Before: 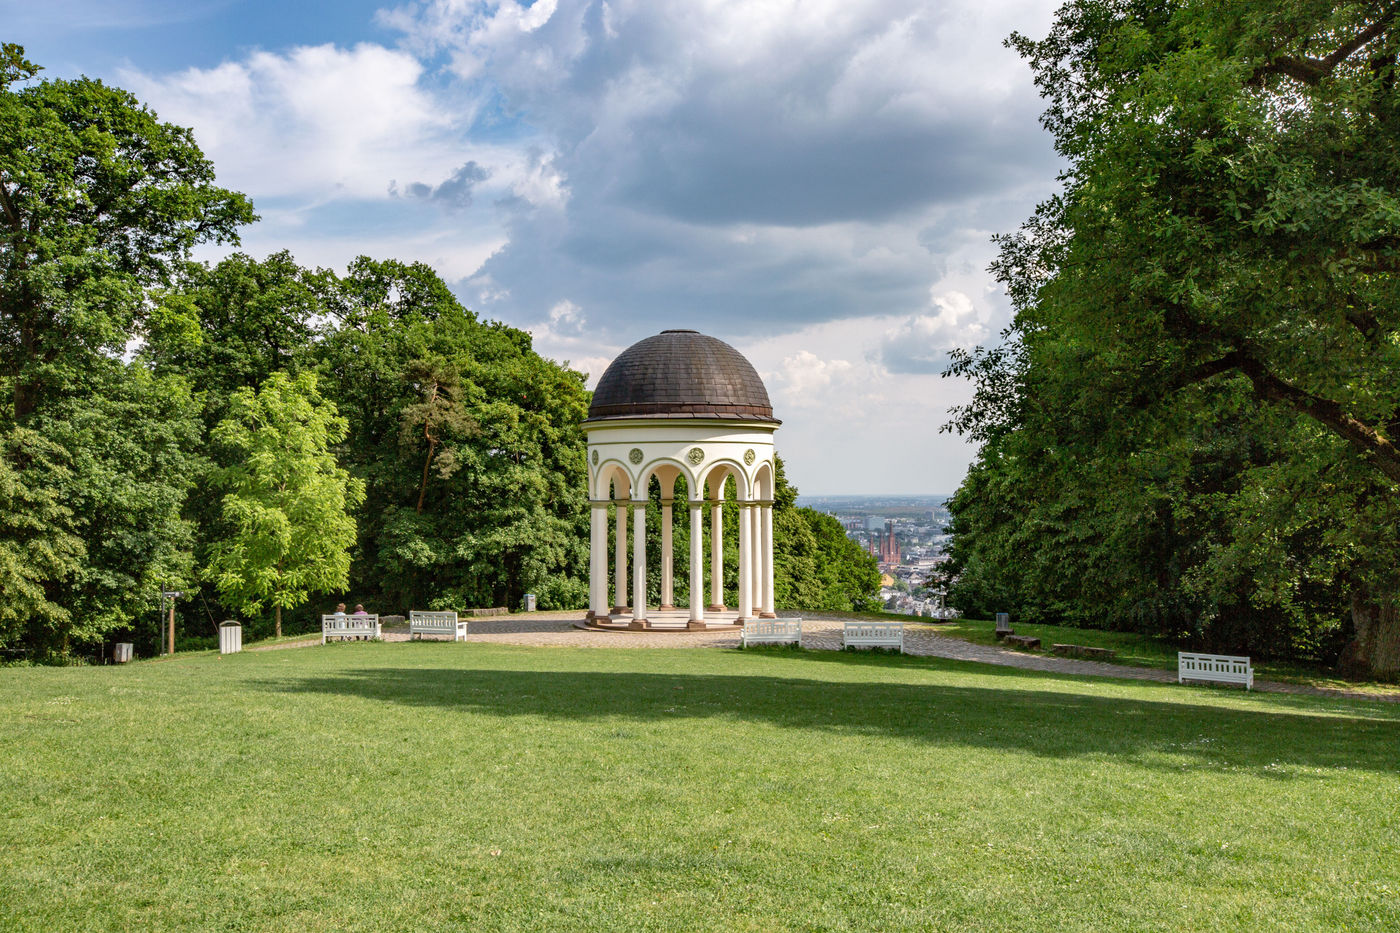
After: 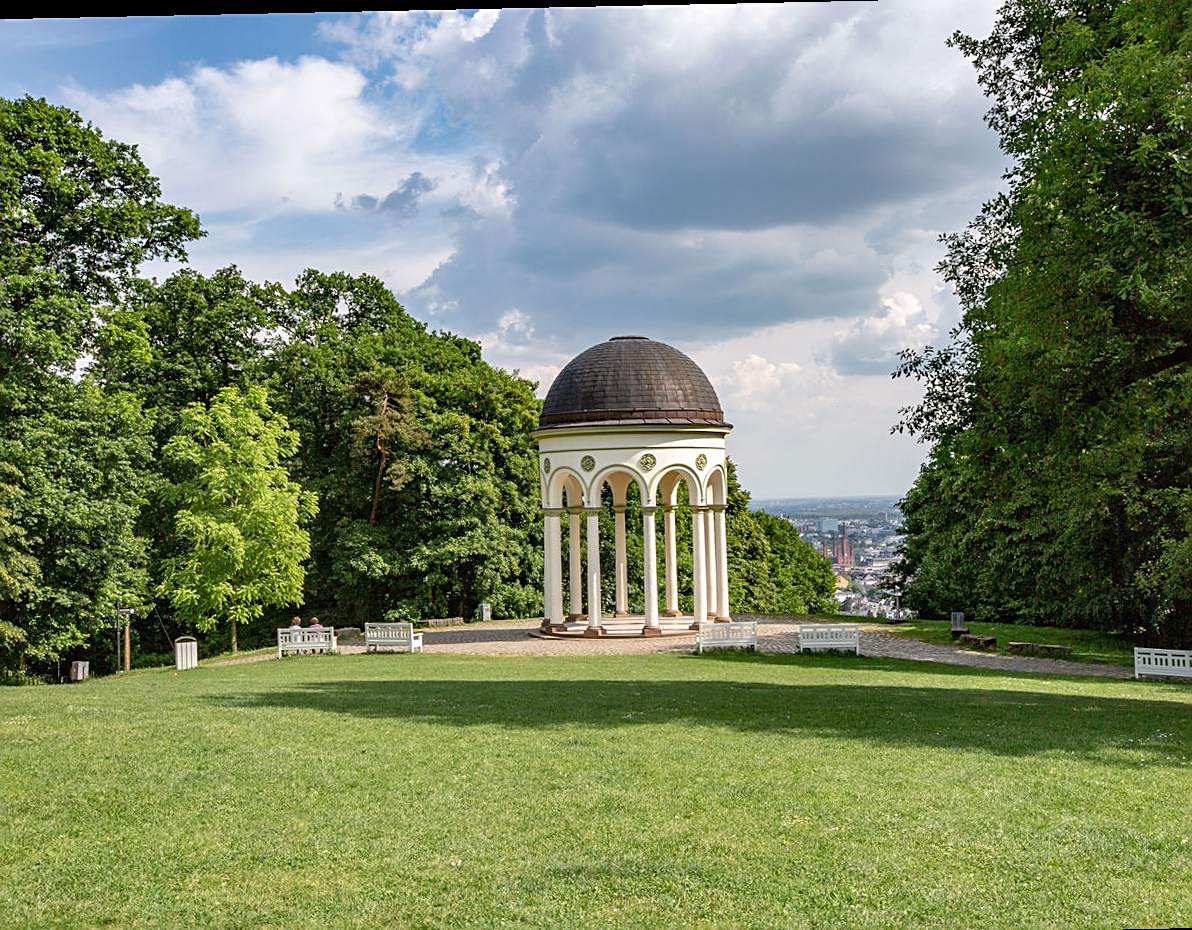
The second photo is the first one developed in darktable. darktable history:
crop and rotate: angle 1.22°, left 4.102%, top 0.922%, right 11.88%, bottom 2.463%
sharpen: on, module defaults
